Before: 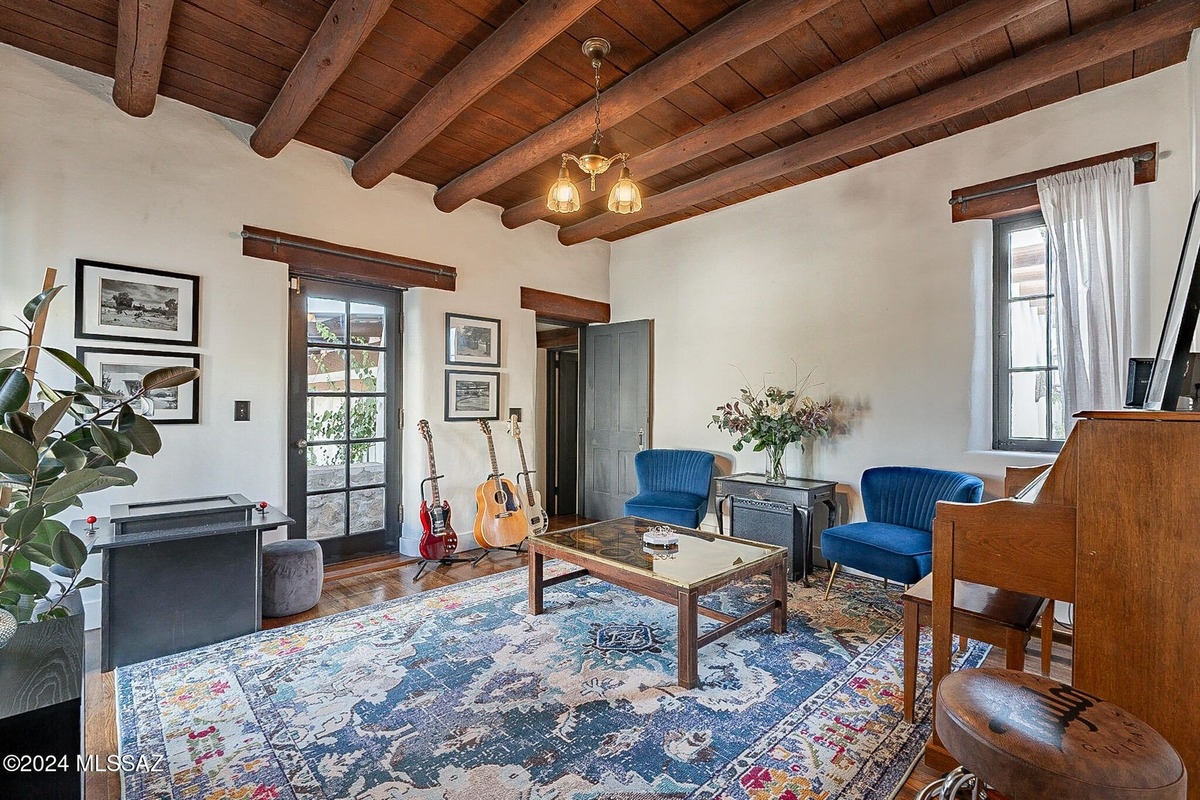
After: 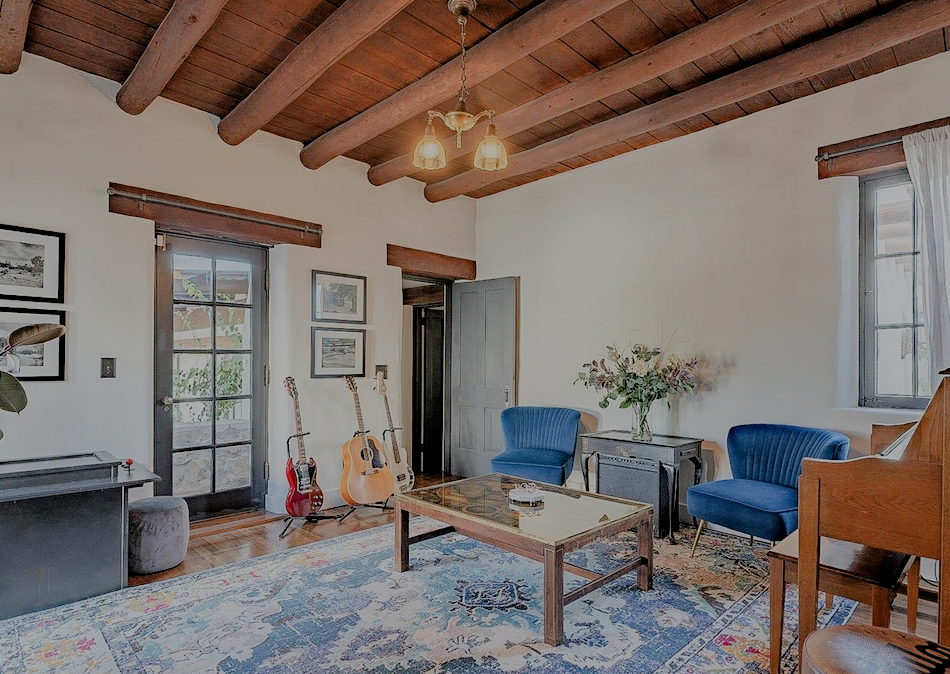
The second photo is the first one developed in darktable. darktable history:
filmic rgb: black relative exposure -4.42 EV, white relative exposure 6.58 EV, hardness 1.85, contrast 0.5
crop: left 11.225%, top 5.381%, right 9.565%, bottom 10.314%
